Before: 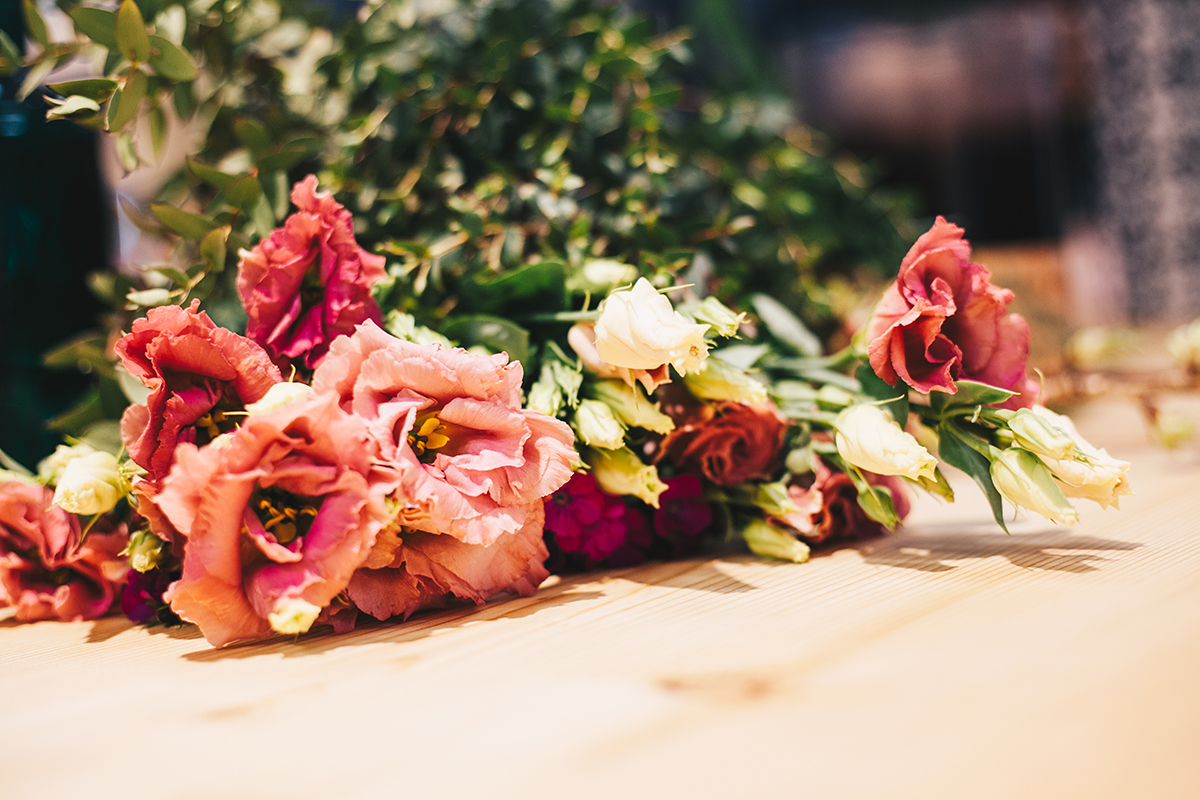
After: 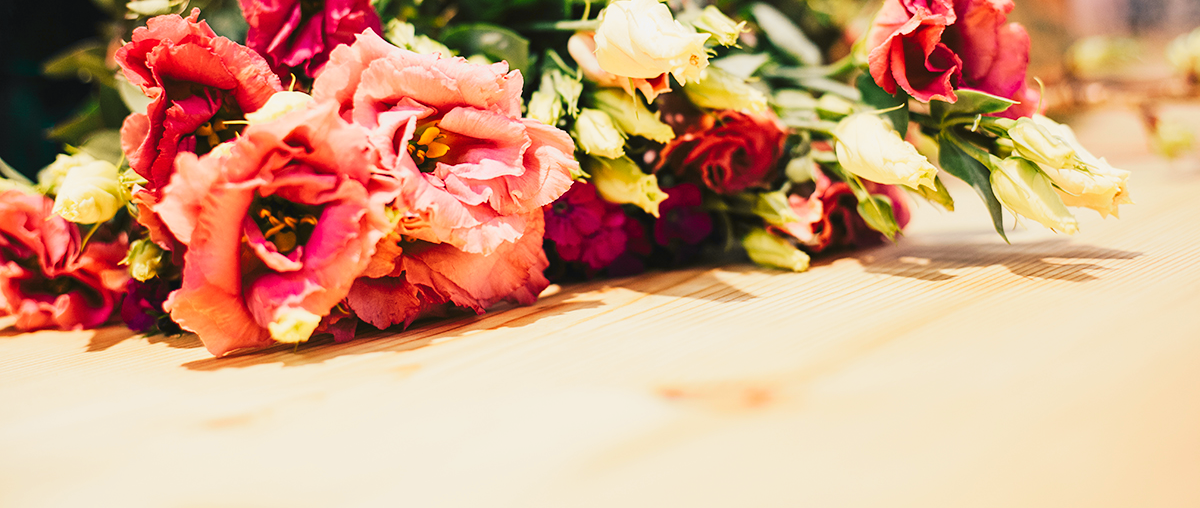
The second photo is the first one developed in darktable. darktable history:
crop and rotate: top 36.435%
tone curve: curves: ch0 [(0, 0) (0.071, 0.058) (0.266, 0.268) (0.498, 0.542) (0.766, 0.807) (1, 0.983)]; ch1 [(0, 0) (0.346, 0.307) (0.408, 0.387) (0.463, 0.465) (0.482, 0.493) (0.502, 0.499) (0.517, 0.505) (0.55, 0.554) (0.597, 0.61) (0.651, 0.698) (1, 1)]; ch2 [(0, 0) (0.346, 0.34) (0.434, 0.46) (0.485, 0.494) (0.5, 0.498) (0.509, 0.517) (0.526, 0.539) (0.583, 0.603) (0.625, 0.659) (1, 1)], color space Lab, independent channels, preserve colors none
